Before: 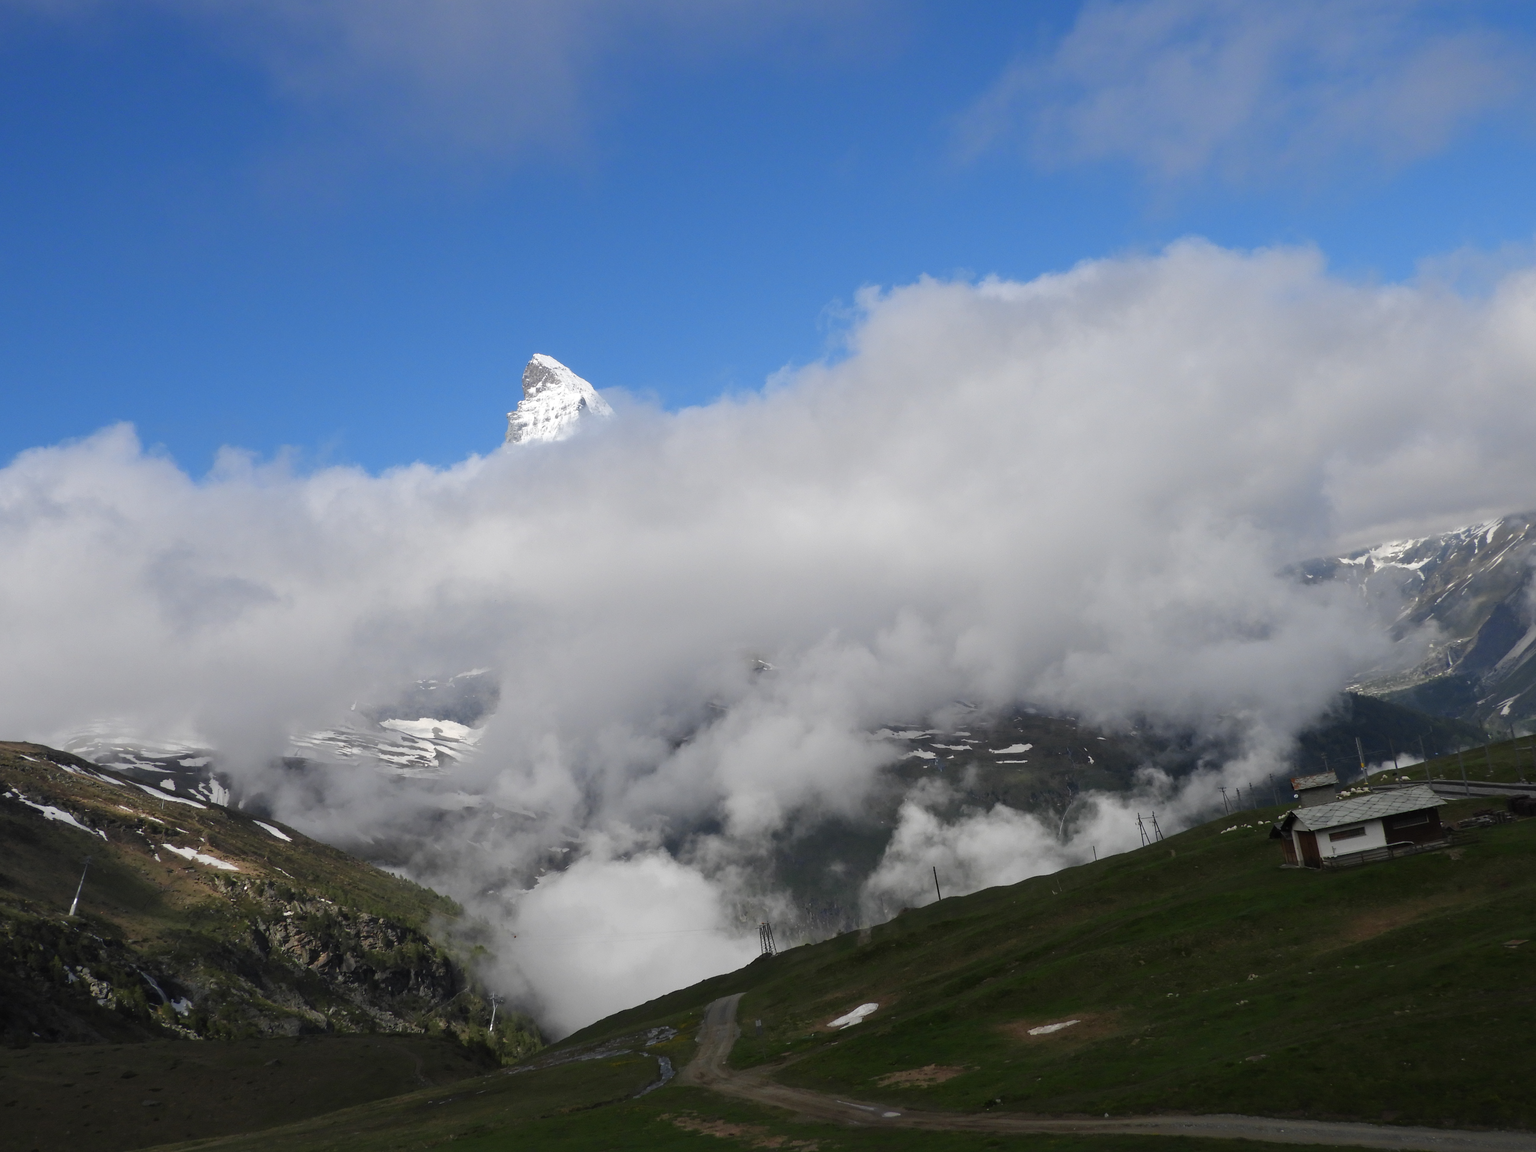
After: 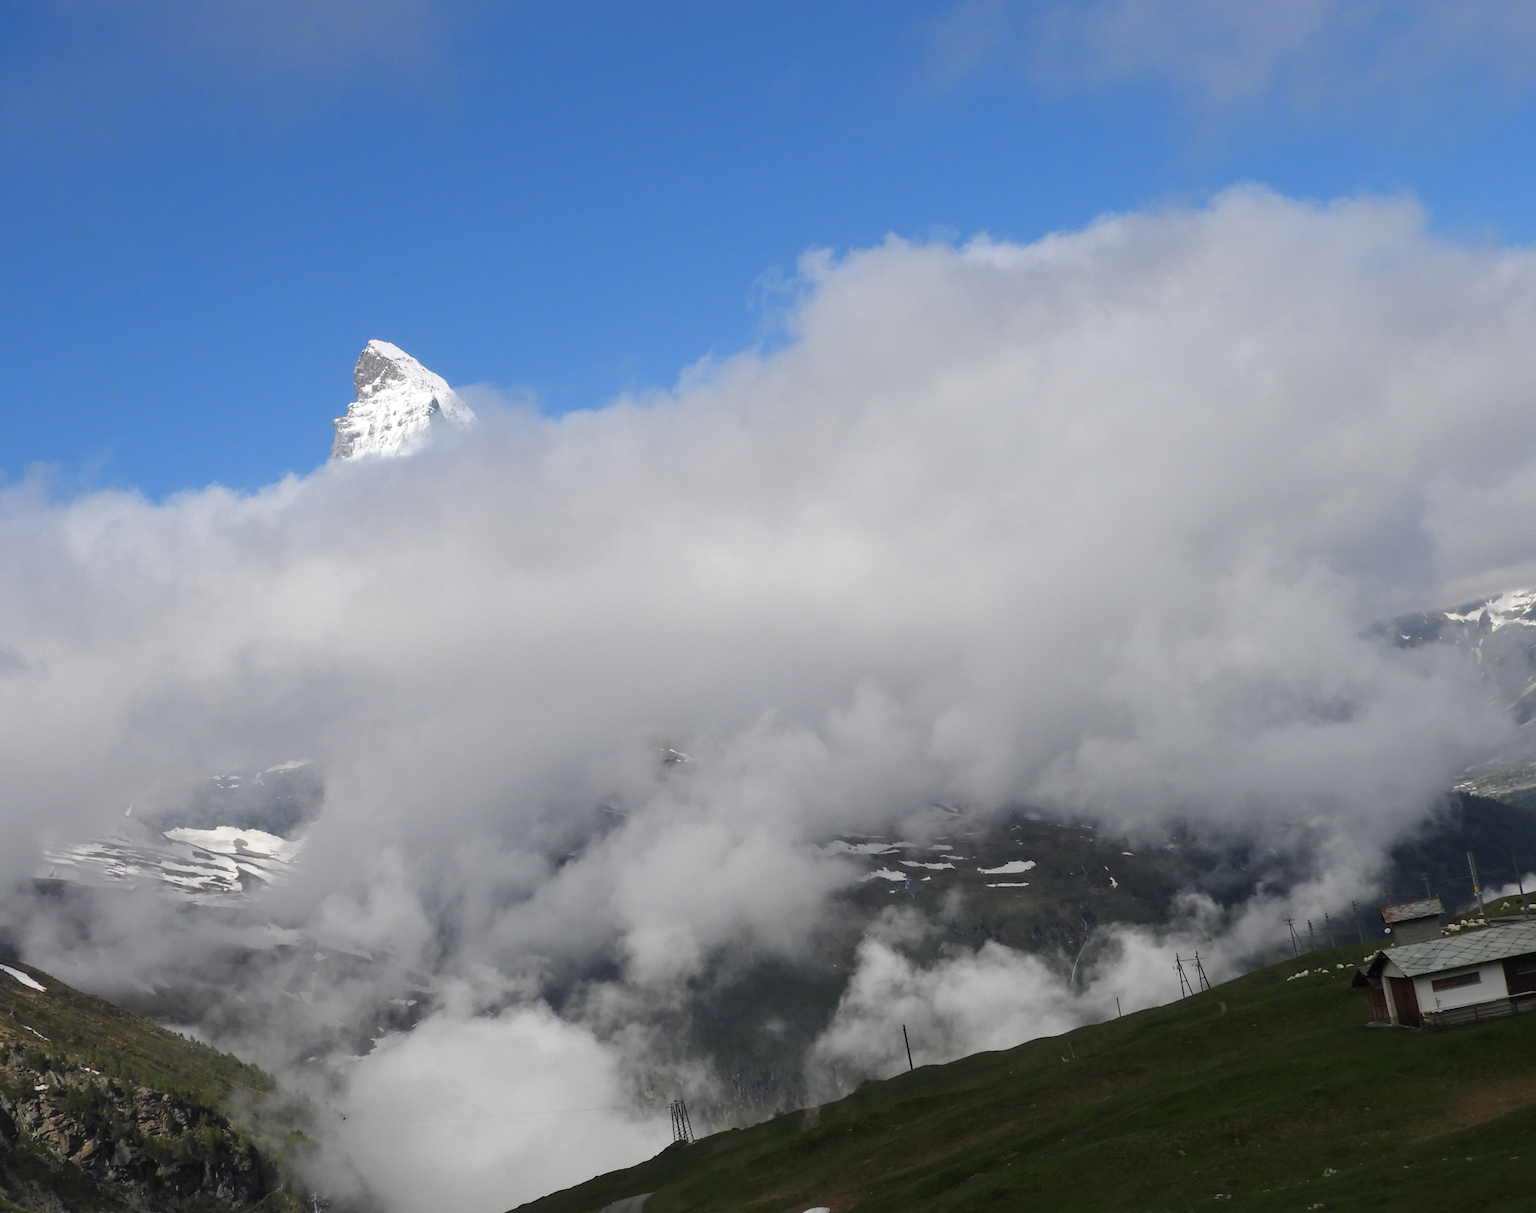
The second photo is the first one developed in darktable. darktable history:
crop: left 16.768%, top 8.653%, right 8.362%, bottom 12.485%
